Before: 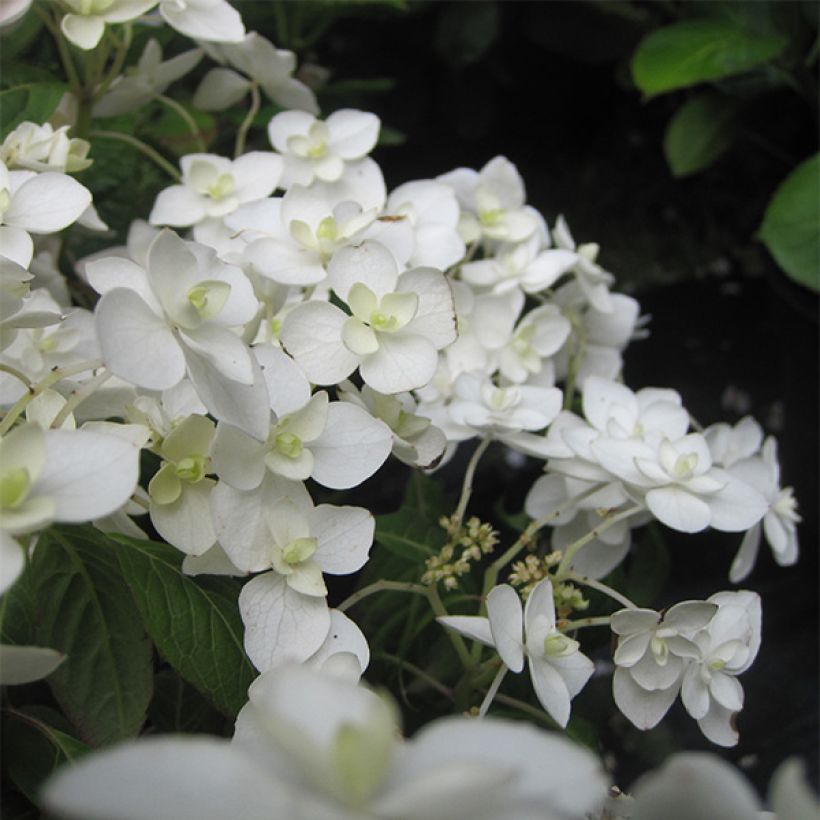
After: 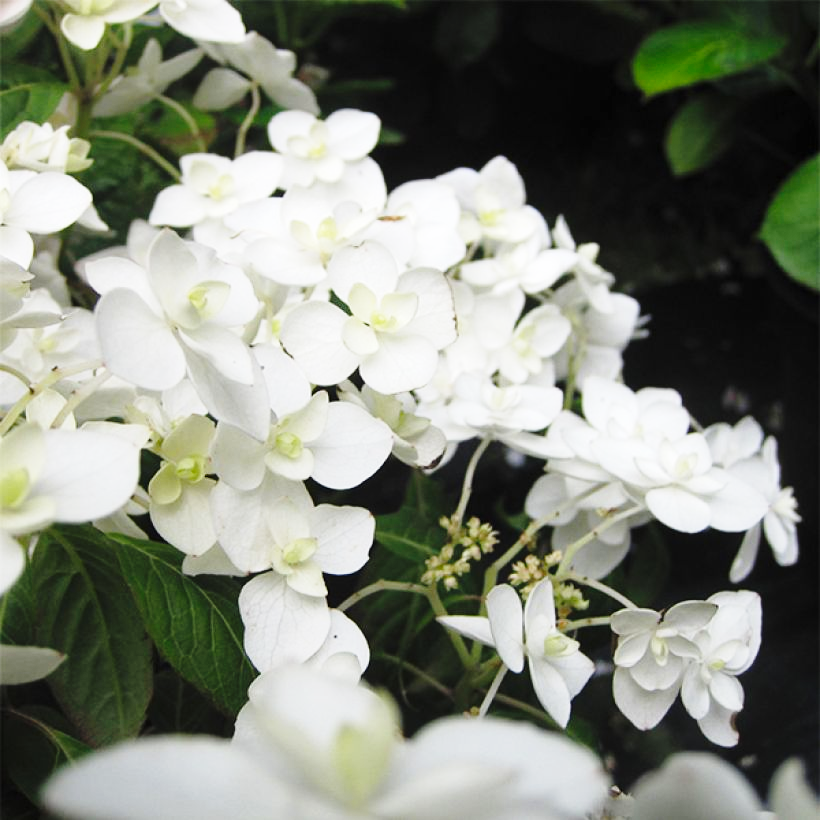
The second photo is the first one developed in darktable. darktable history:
exposure: black level correction 0, exposure 0.199 EV, compensate highlight preservation false
base curve: curves: ch0 [(0, 0) (0.028, 0.03) (0.121, 0.232) (0.46, 0.748) (0.859, 0.968) (1, 1)], preserve colors none
